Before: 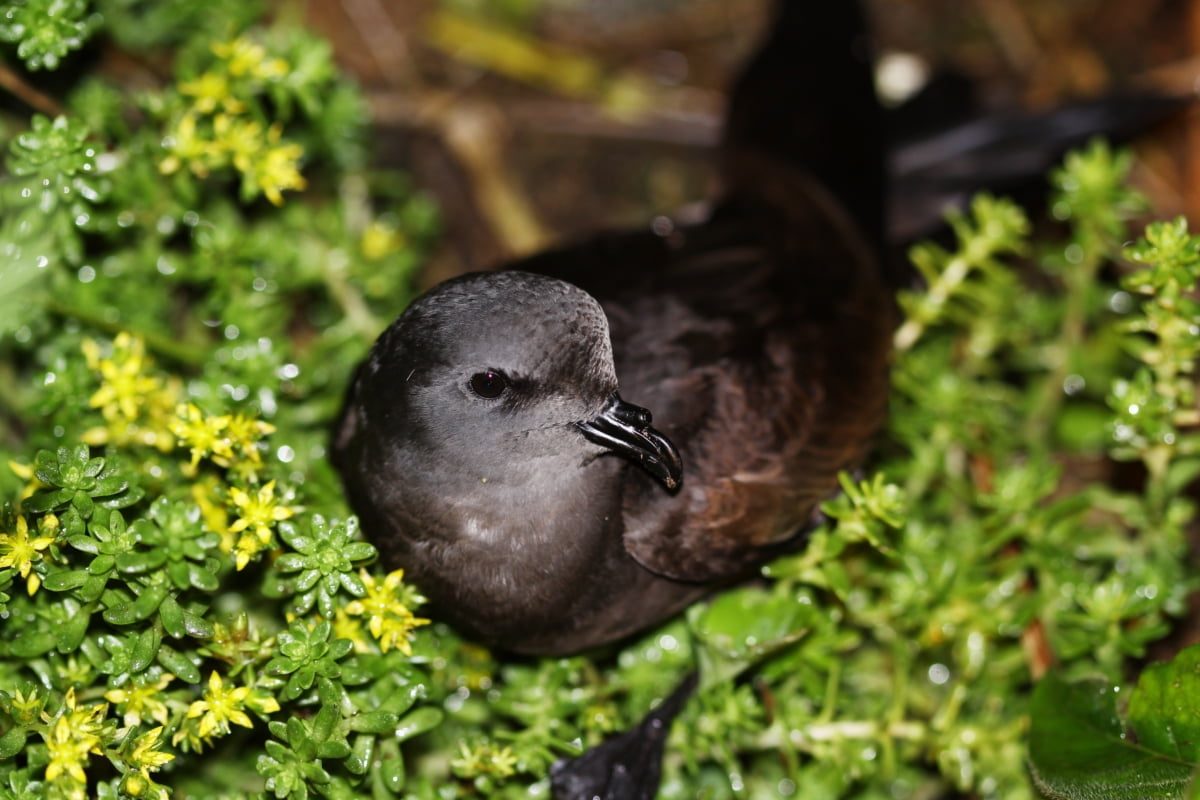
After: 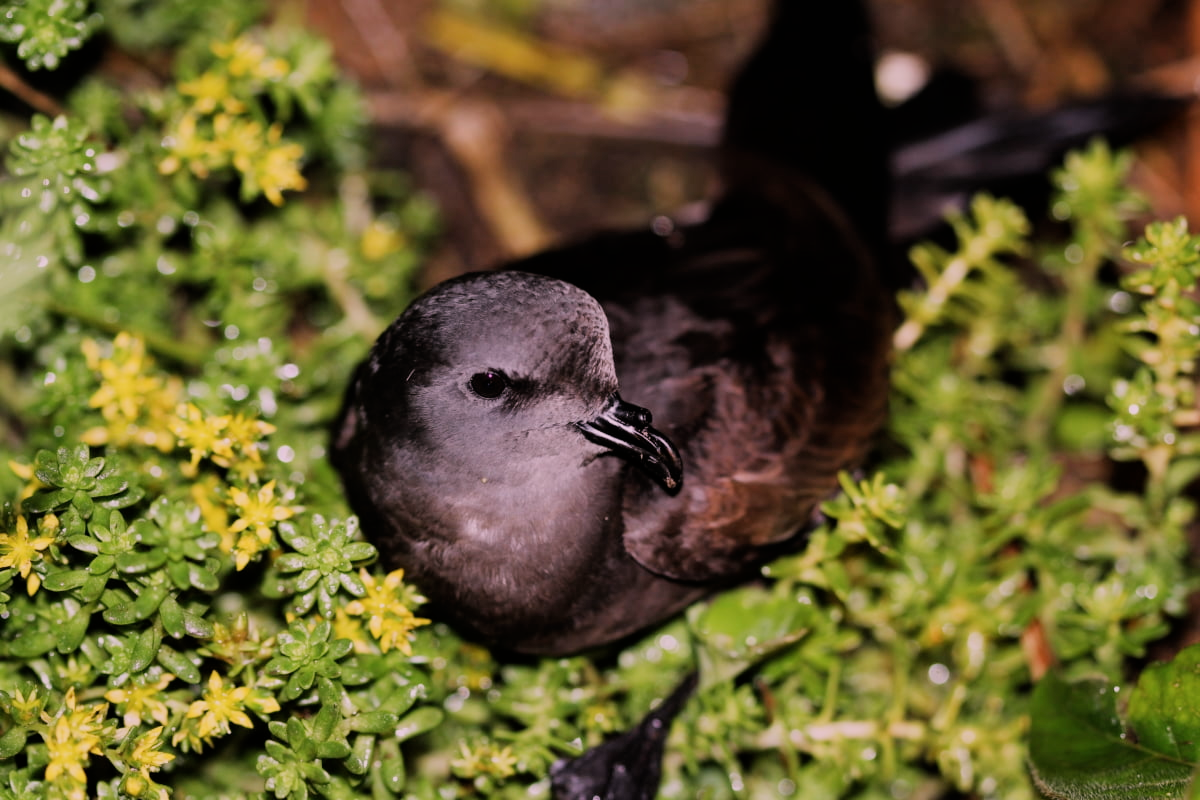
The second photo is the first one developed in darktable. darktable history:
filmic rgb: black relative exposure -7.65 EV, white relative exposure 4.56 EV, hardness 3.61
white balance: red 1.188, blue 1.11
contrast brightness saturation: saturation -0.04
